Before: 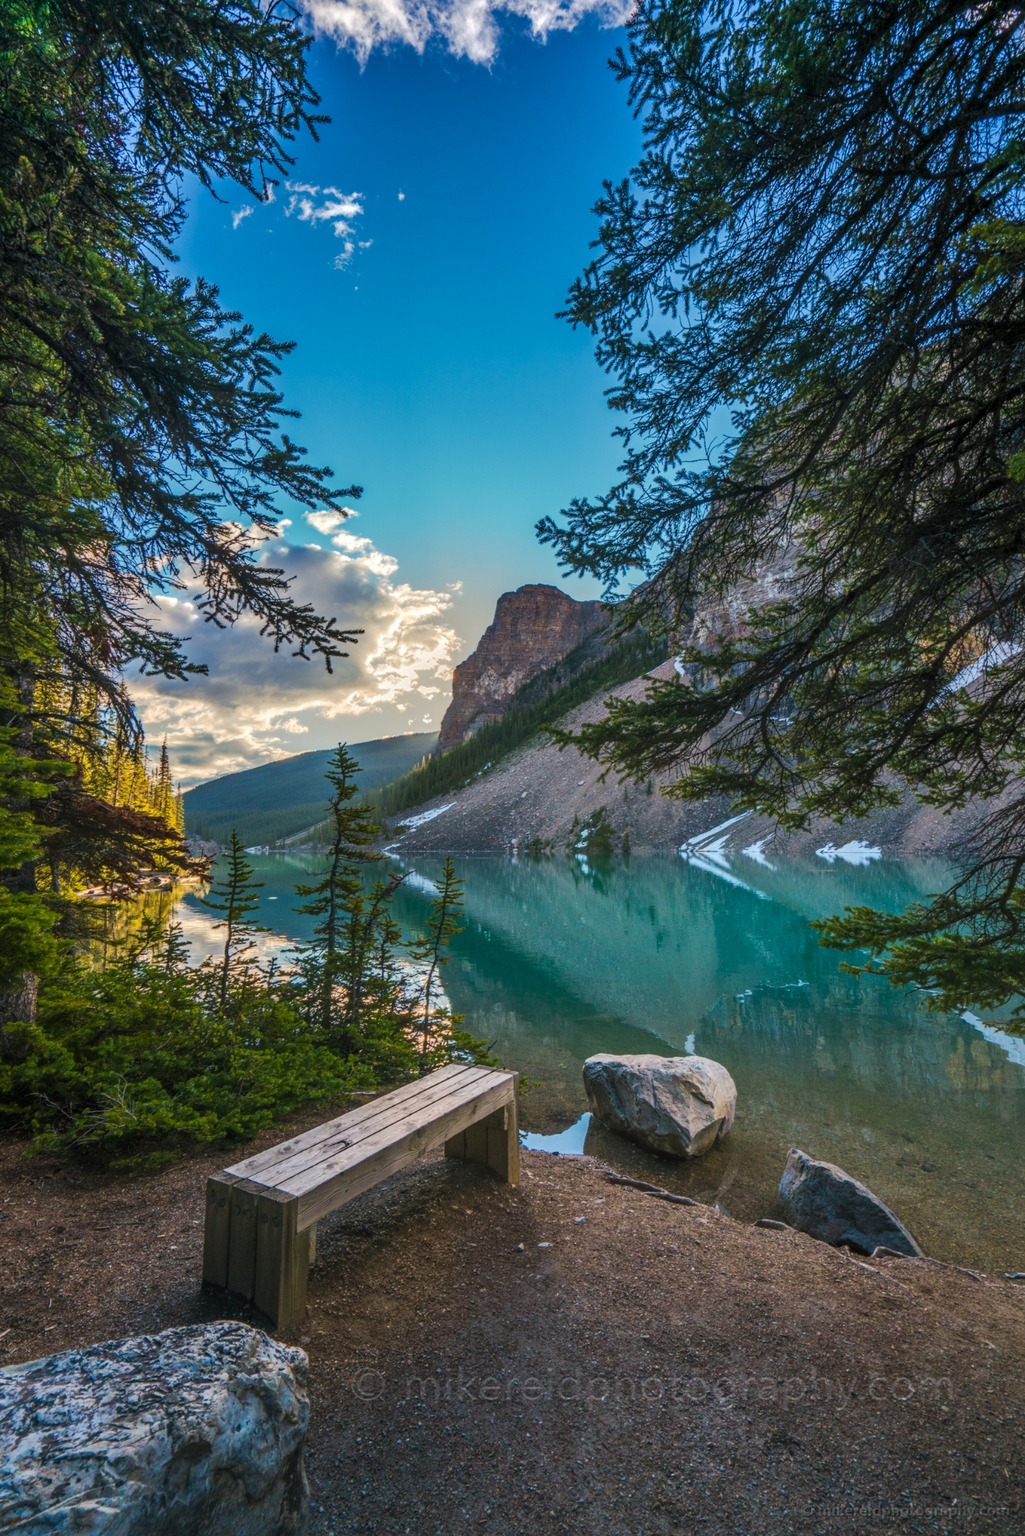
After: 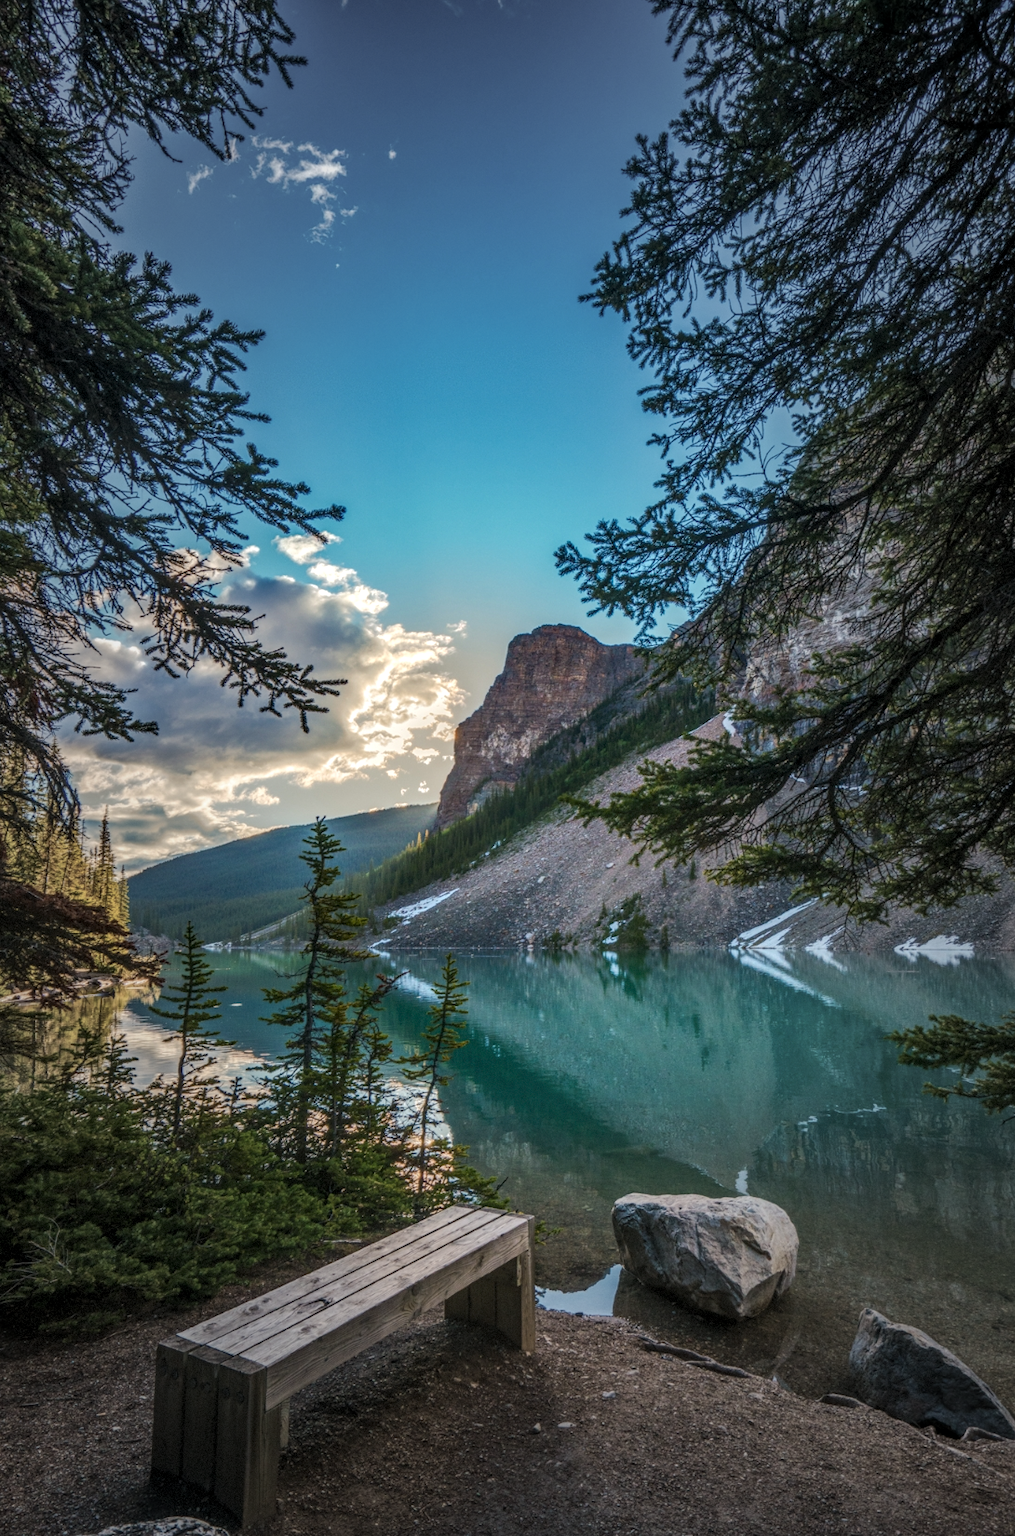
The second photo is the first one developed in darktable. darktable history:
vignetting: fall-off start 16.76%, fall-off radius 99.46%, center (-0.032, -0.041), width/height ratio 0.717, dithering 8-bit output
crop and rotate: left 7.584%, top 4.547%, right 10.623%, bottom 12.926%
local contrast: on, module defaults
